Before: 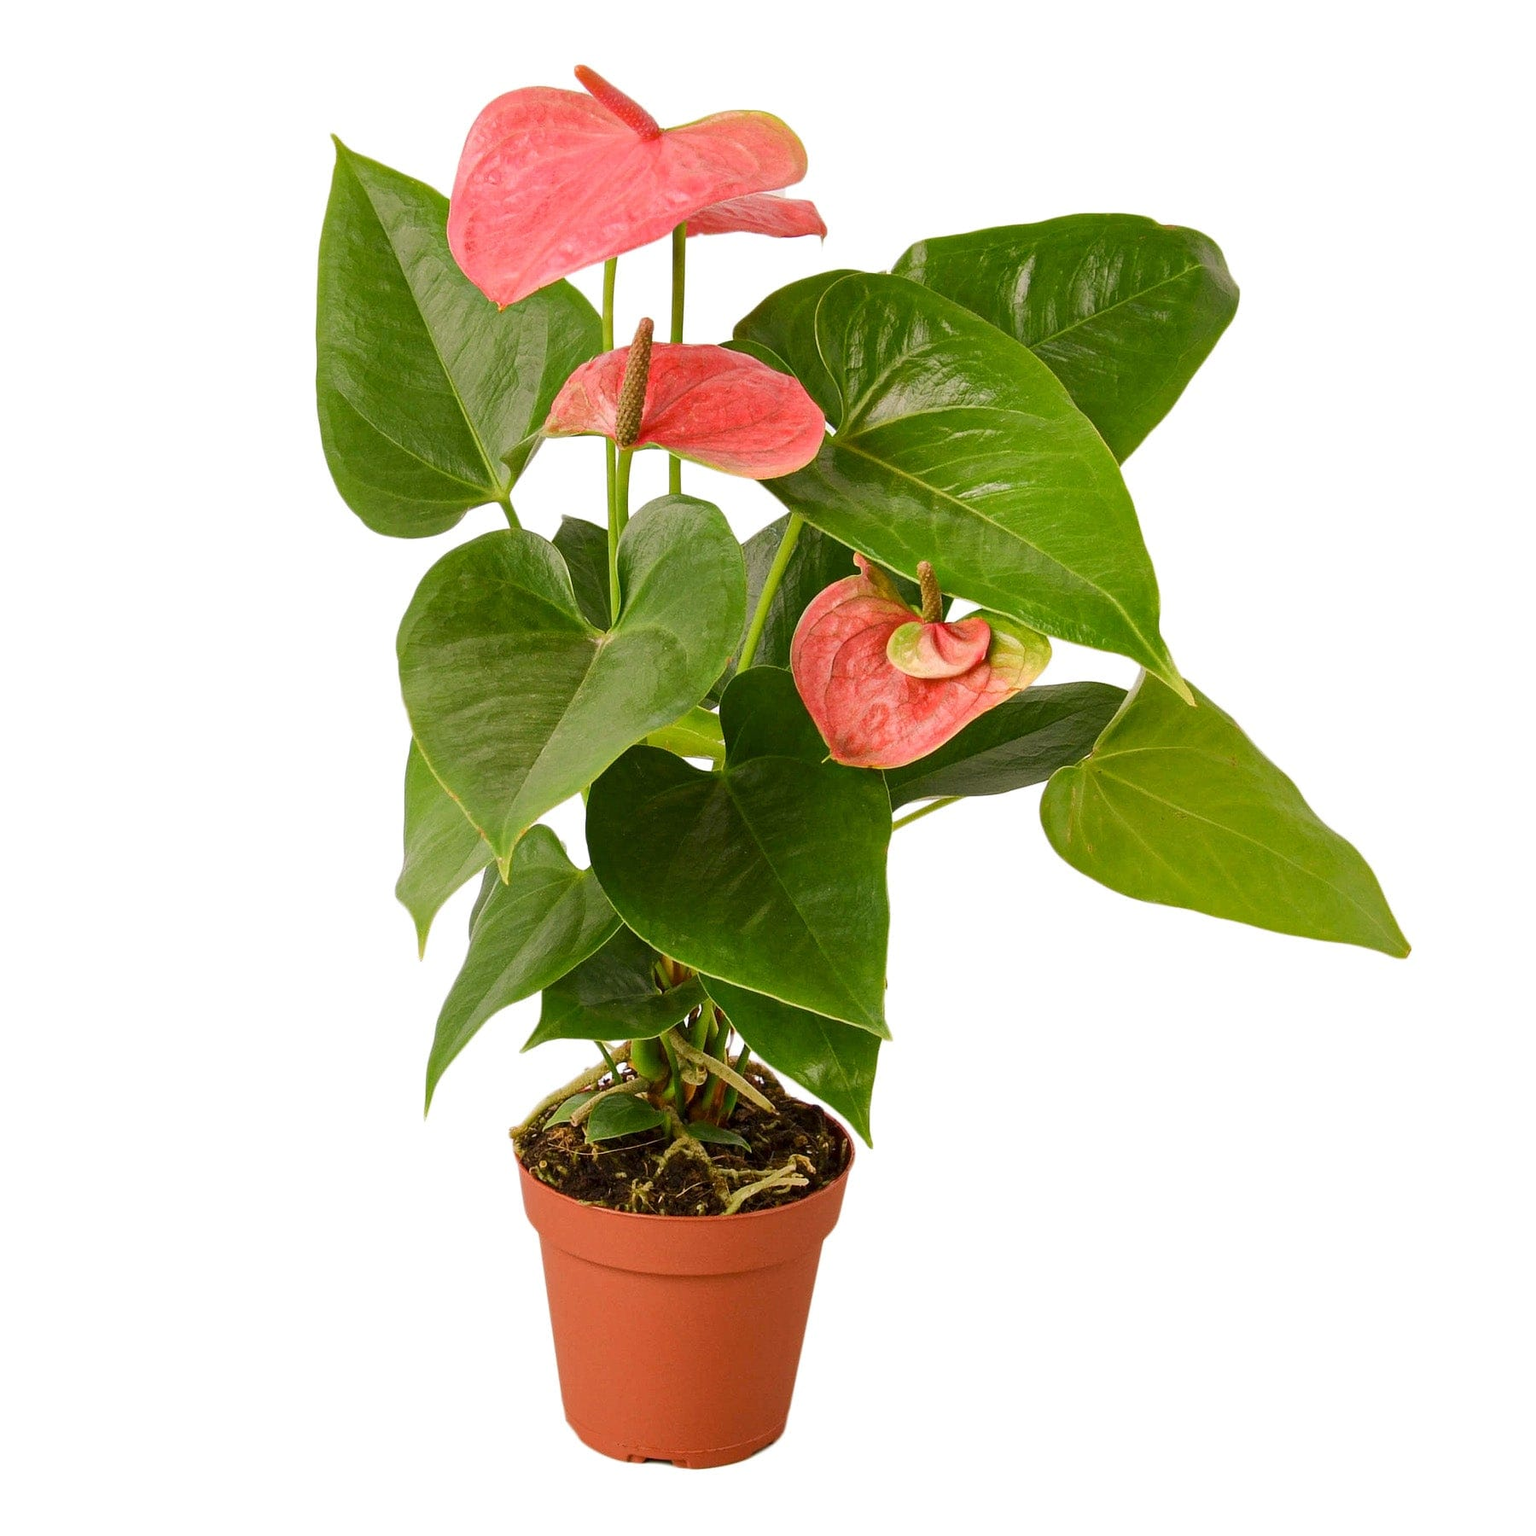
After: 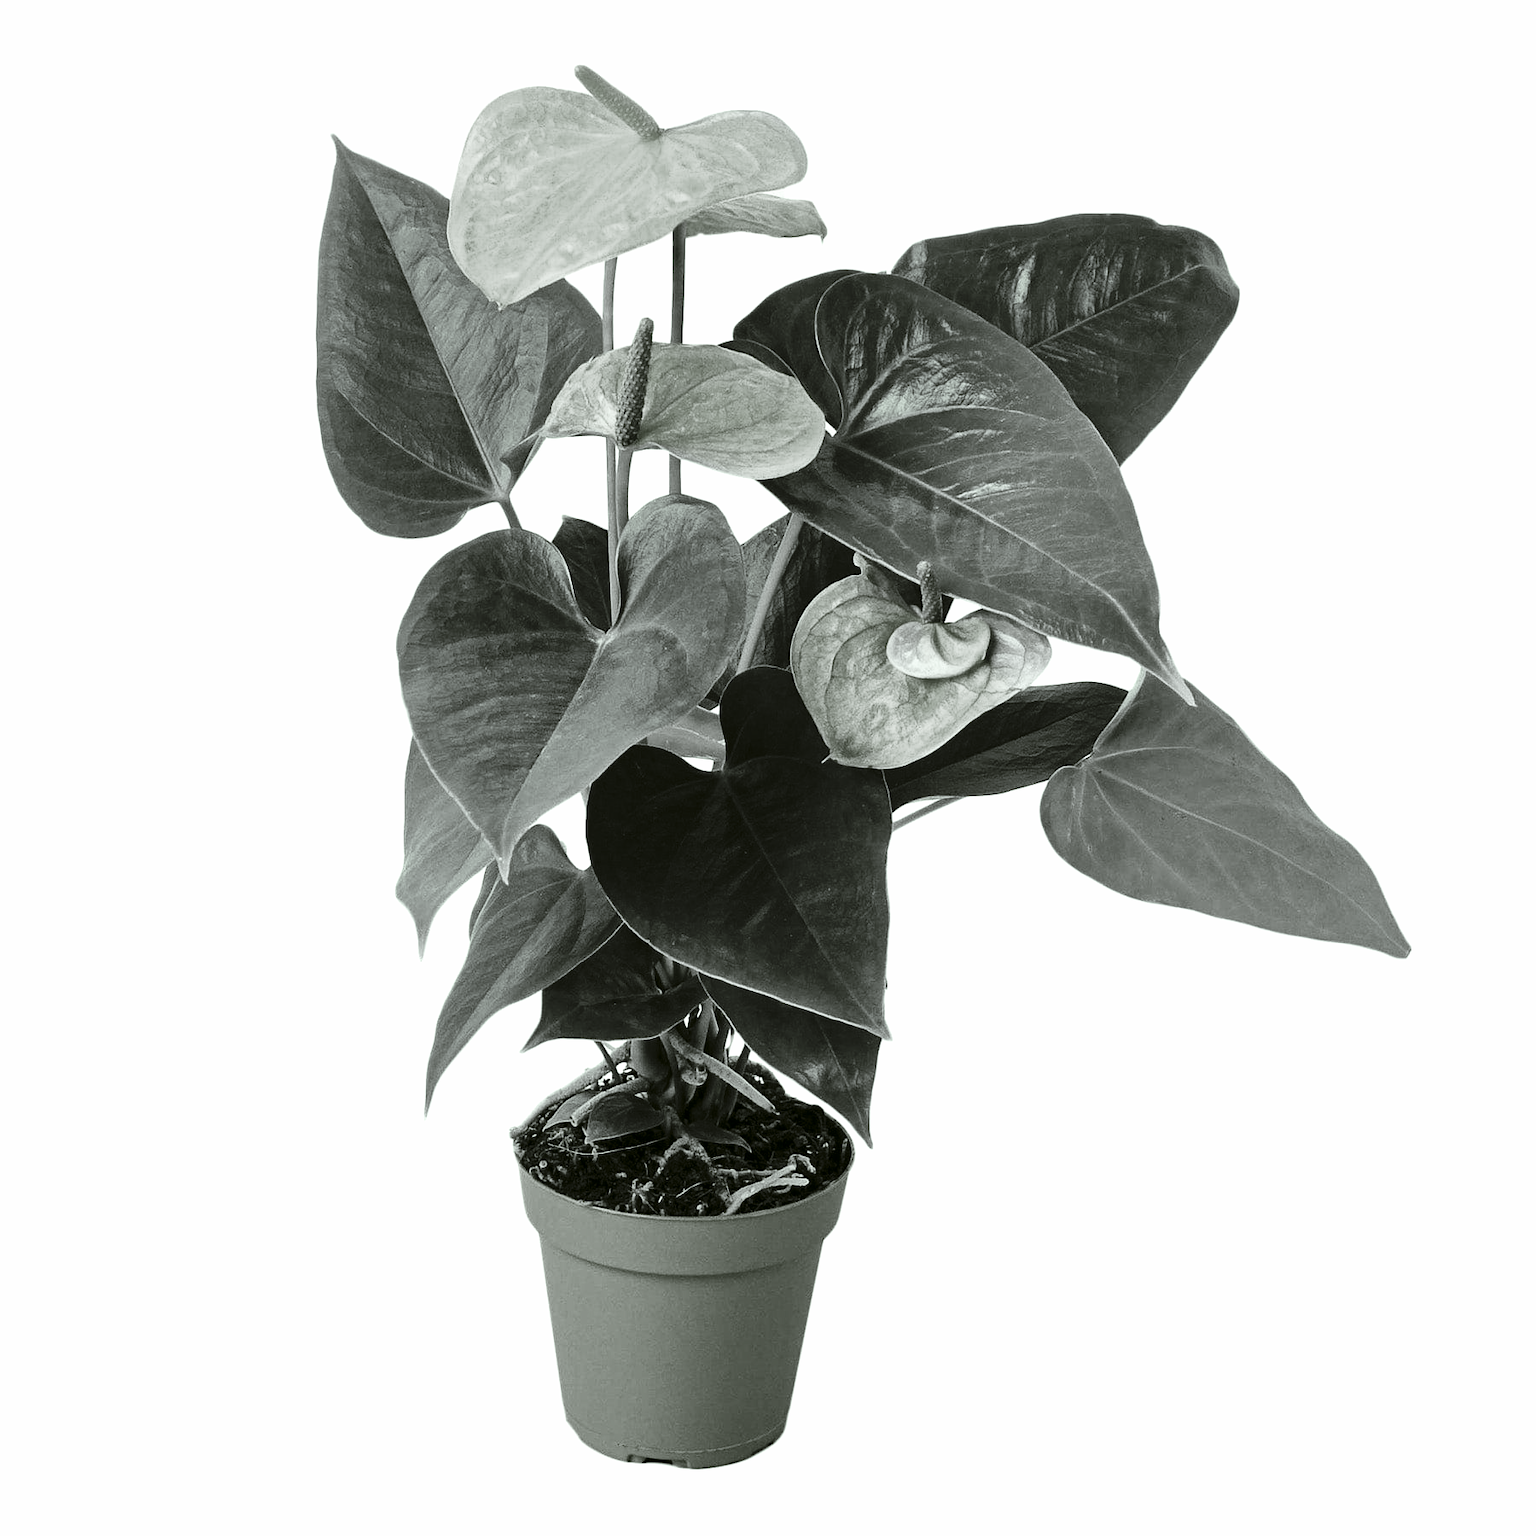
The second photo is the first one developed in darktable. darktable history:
color look up table: target L [89, 64.41, 56.07, 42.57, 30.54, 197.52, 90.19, 90.18, 77.04, 73.48, 80.77, 70.46, 68.05, 67.42, 61.18, 55.76, 59.34, 54.32, 41.58, 29.7, 85.98, 81.21, 80.84, 80.59, 74.85, 66.98, 57.58, 58.46, 57.59, 55.38, 45.27, 38.65, 26.06, 25.05, 26.95, 20.72, 17.67, 13.78, 11.21, 81.41, 81.34, 81.24, 80.95, 81.31, 81.14, 68.38, 62.98, 50.48, 46.18], target a [-5.633, -2.274, -2.327, -2.954, -2.152, 0, -0.001, -0.016, -2.762, -2.262, -4.634, -3.733, -2.286, -3.143, -2.968, -3.106, -3.092, -3.11, -3.376, -2.791, -5.074, -3.981, -4.591, -4.64, -4.087, -2.639, -2.981, -3.095, -3.099, -3.112, -2.864, -3.676, -1.692, -2.49, -2.836, -2.657, -3.182, -2.979, -3.495, -4.665, -4.663, -4.66, -4.471, -4.66, -4.656, -2.282, -2.928, -3.021, -2.863], target b [3.469, 0.938, 1.081, 2.264, 2.406, 0.002, 0.01, 0.02, 1.265, 1.048, 2.746, 2.297, 1.061, 2.245, 2.258, 2.709, 2.695, 2.712, 3.641, 3.375, 2.96, 2.669, 2.74, 2.746, 2.387, 1.412, 2.282, 2.698, 2.703, 2.716, 2.649, 3.838, 3.022, 3.024, 3.908, 4.722, 5.174, 5.32, 7.138, 2.756, 2.755, 2.753, 2.423, 2.754, 2.752, 1.058, 1.882, 2.368, 2.65], num patches 49
tone curve: curves: ch0 [(0, 0) (0.003, 0.002) (0.011, 0.006) (0.025, 0.014) (0.044, 0.025) (0.069, 0.039) (0.1, 0.056) (0.136, 0.082) (0.177, 0.116) (0.224, 0.163) (0.277, 0.233) (0.335, 0.311) (0.399, 0.396) (0.468, 0.488) (0.543, 0.588) (0.623, 0.695) (0.709, 0.809) (0.801, 0.912) (0.898, 0.997) (1, 1)], preserve colors none
